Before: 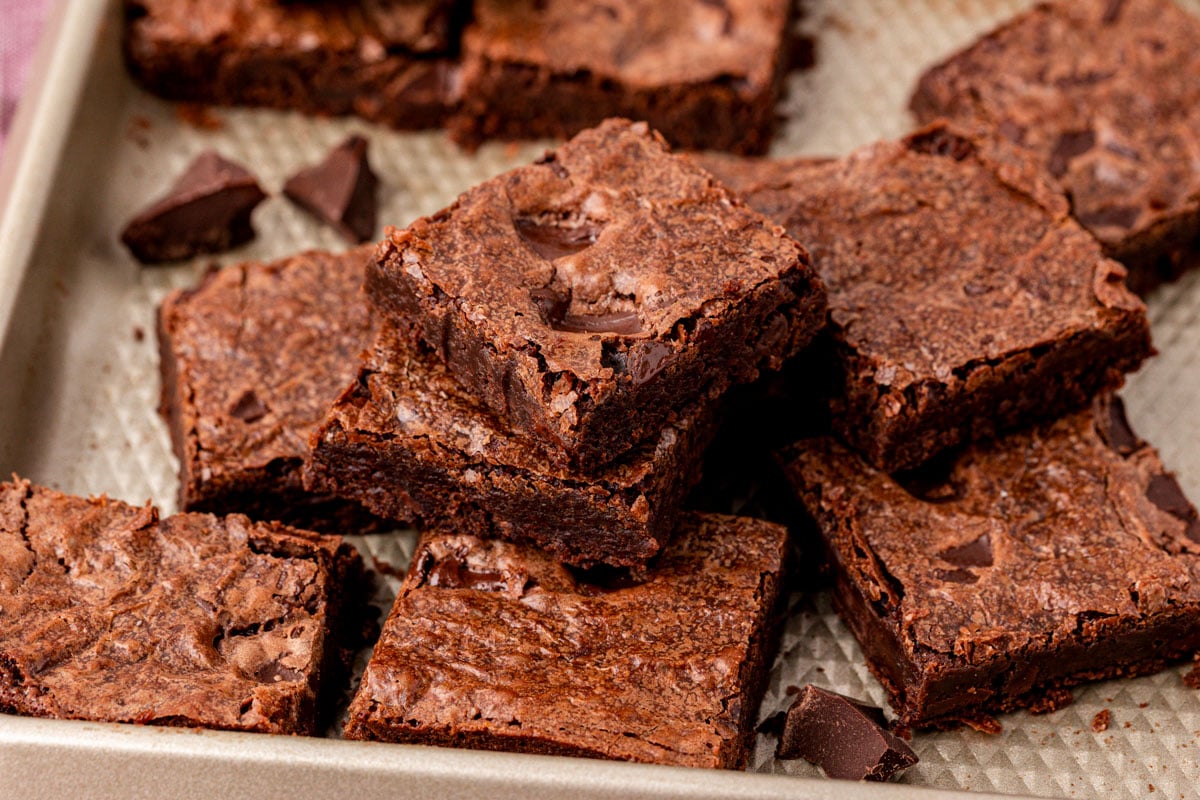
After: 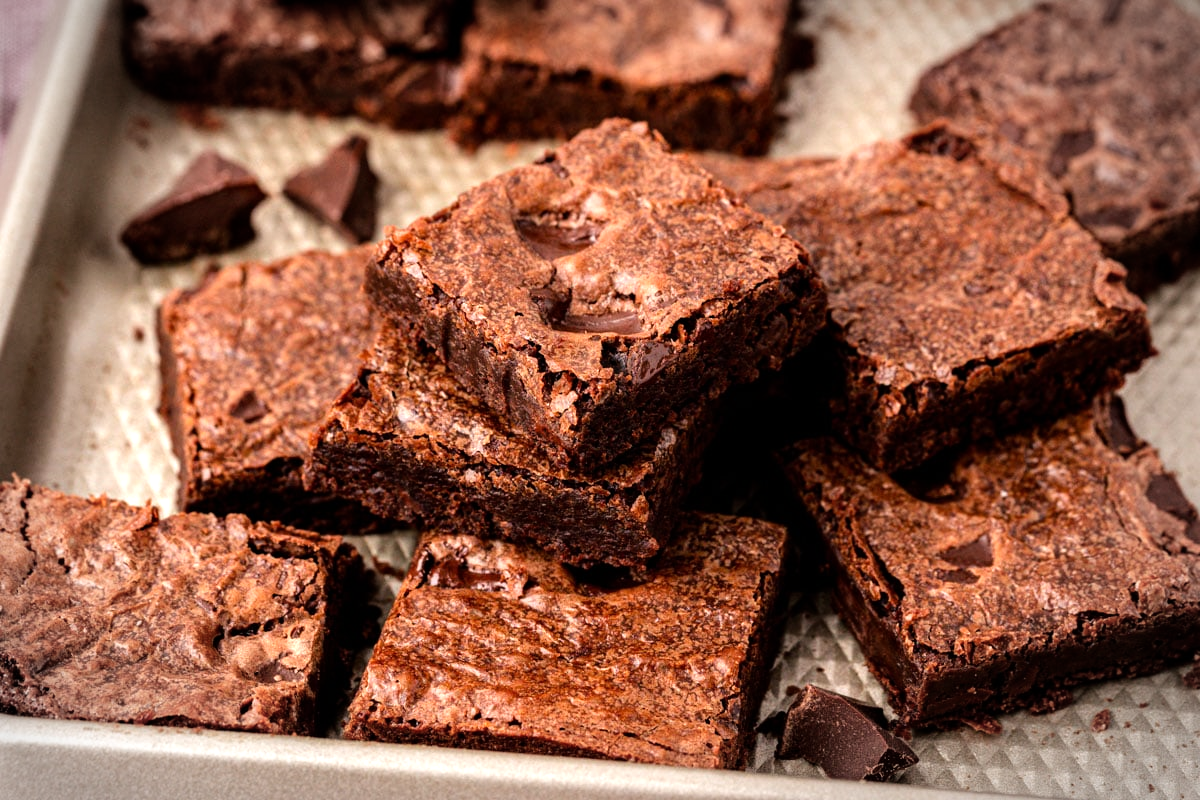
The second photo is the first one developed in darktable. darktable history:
tone equalizer: -8 EV -0.723 EV, -7 EV -0.679 EV, -6 EV -0.606 EV, -5 EV -0.4 EV, -3 EV 0.405 EV, -2 EV 0.6 EV, -1 EV 0.689 EV, +0 EV 0.762 EV, mask exposure compensation -0.489 EV
exposure: compensate highlight preservation false
vignetting: automatic ratio true, unbound false
